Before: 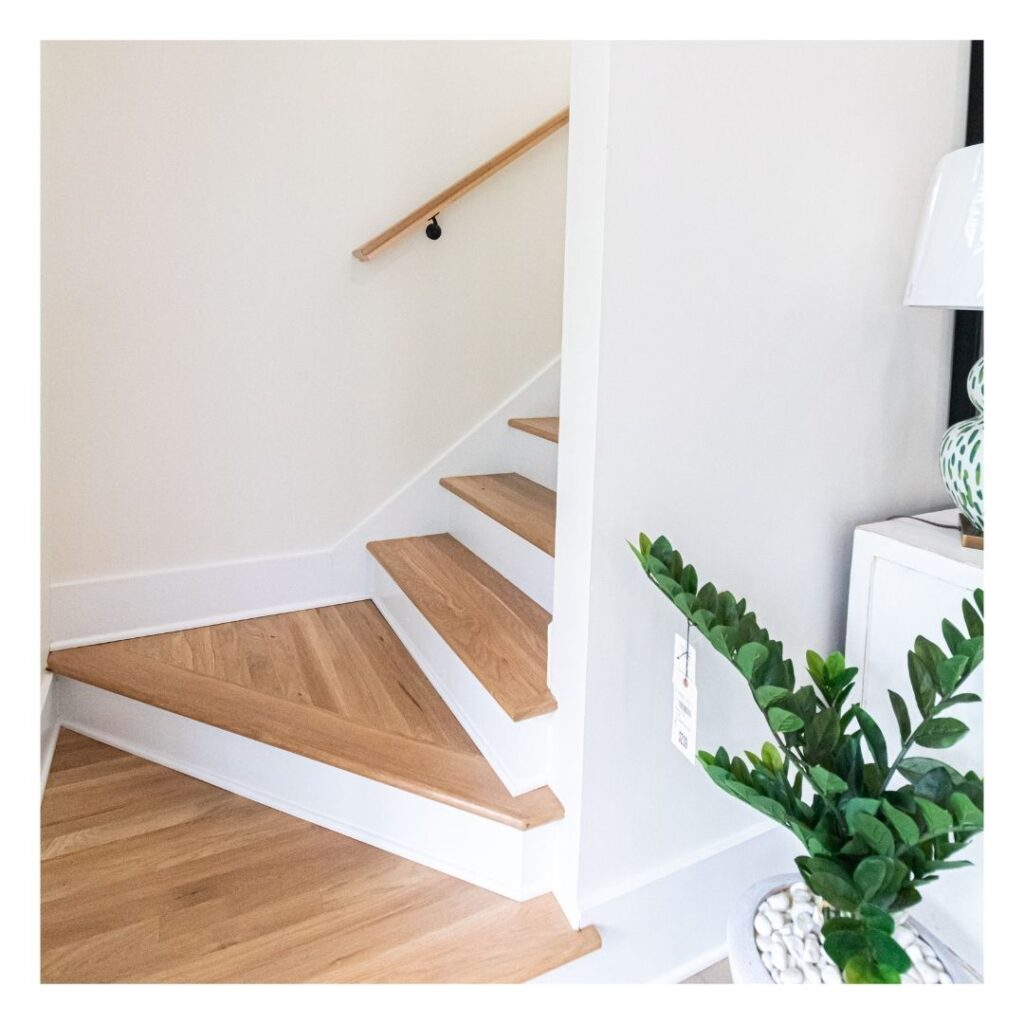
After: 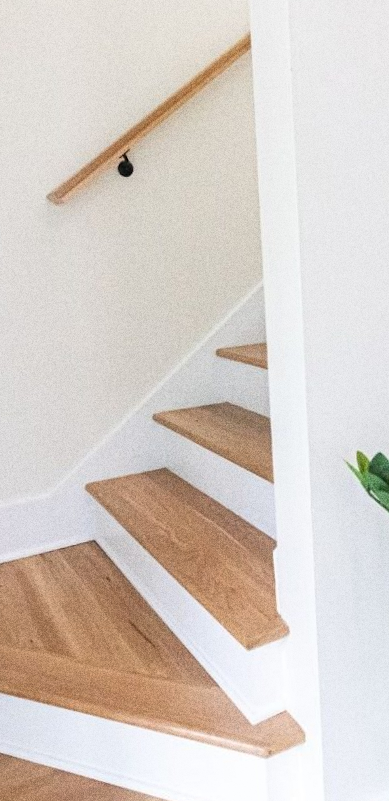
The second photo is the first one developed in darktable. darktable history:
rotate and perspective: rotation -4.86°, automatic cropping off
grain: coarseness 0.09 ISO, strength 40%
crop and rotate: left 29.476%, top 10.214%, right 35.32%, bottom 17.333%
